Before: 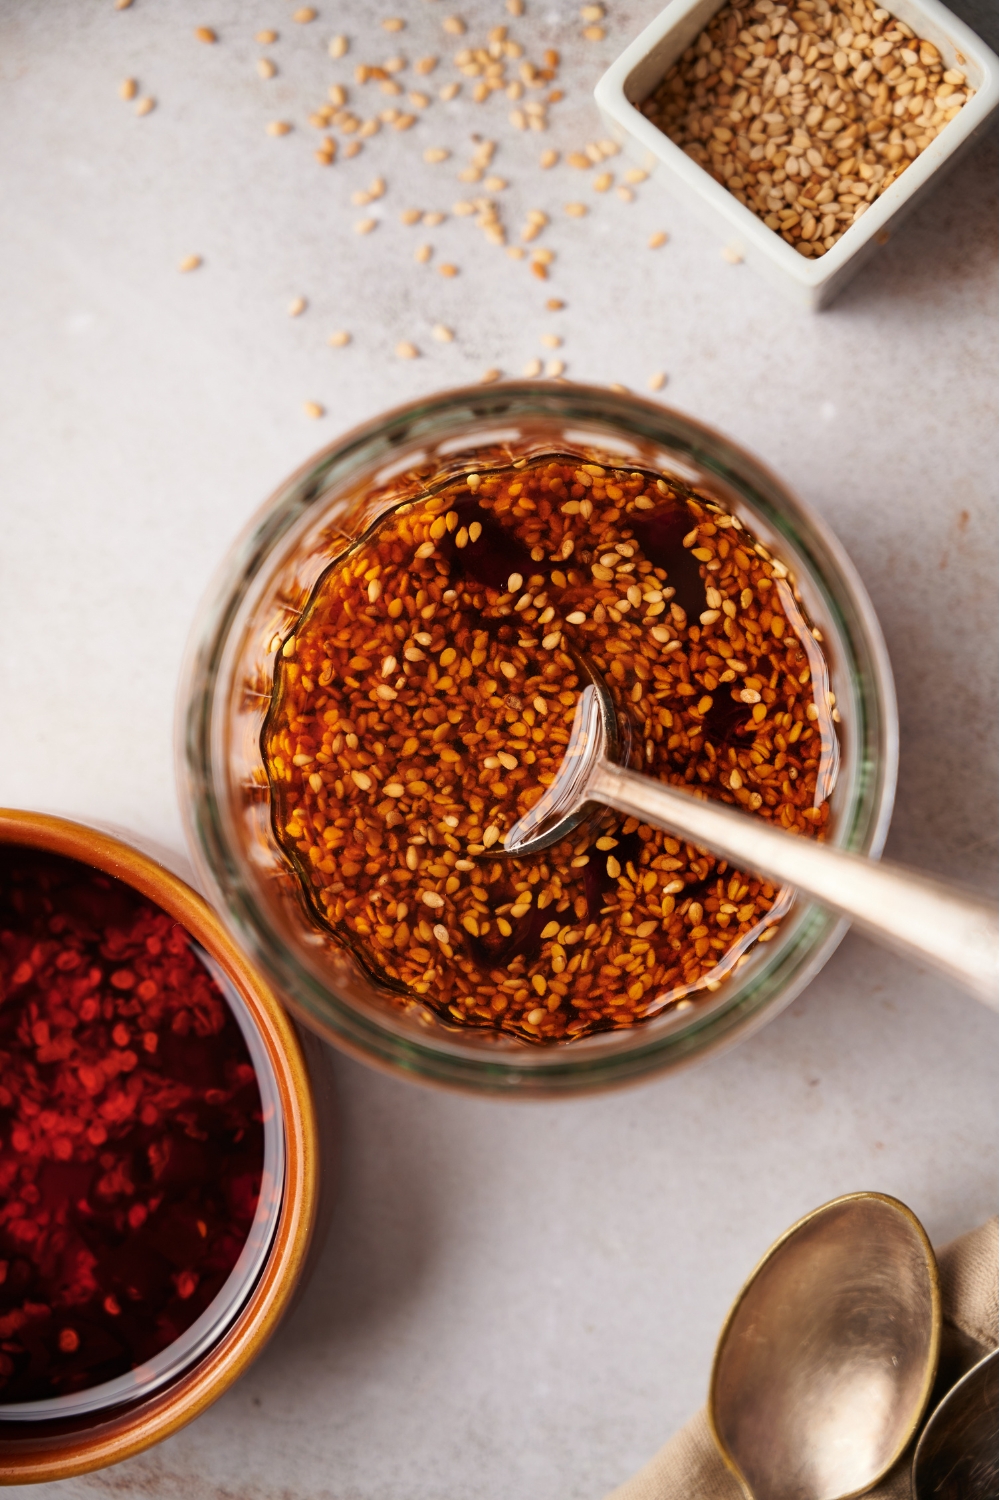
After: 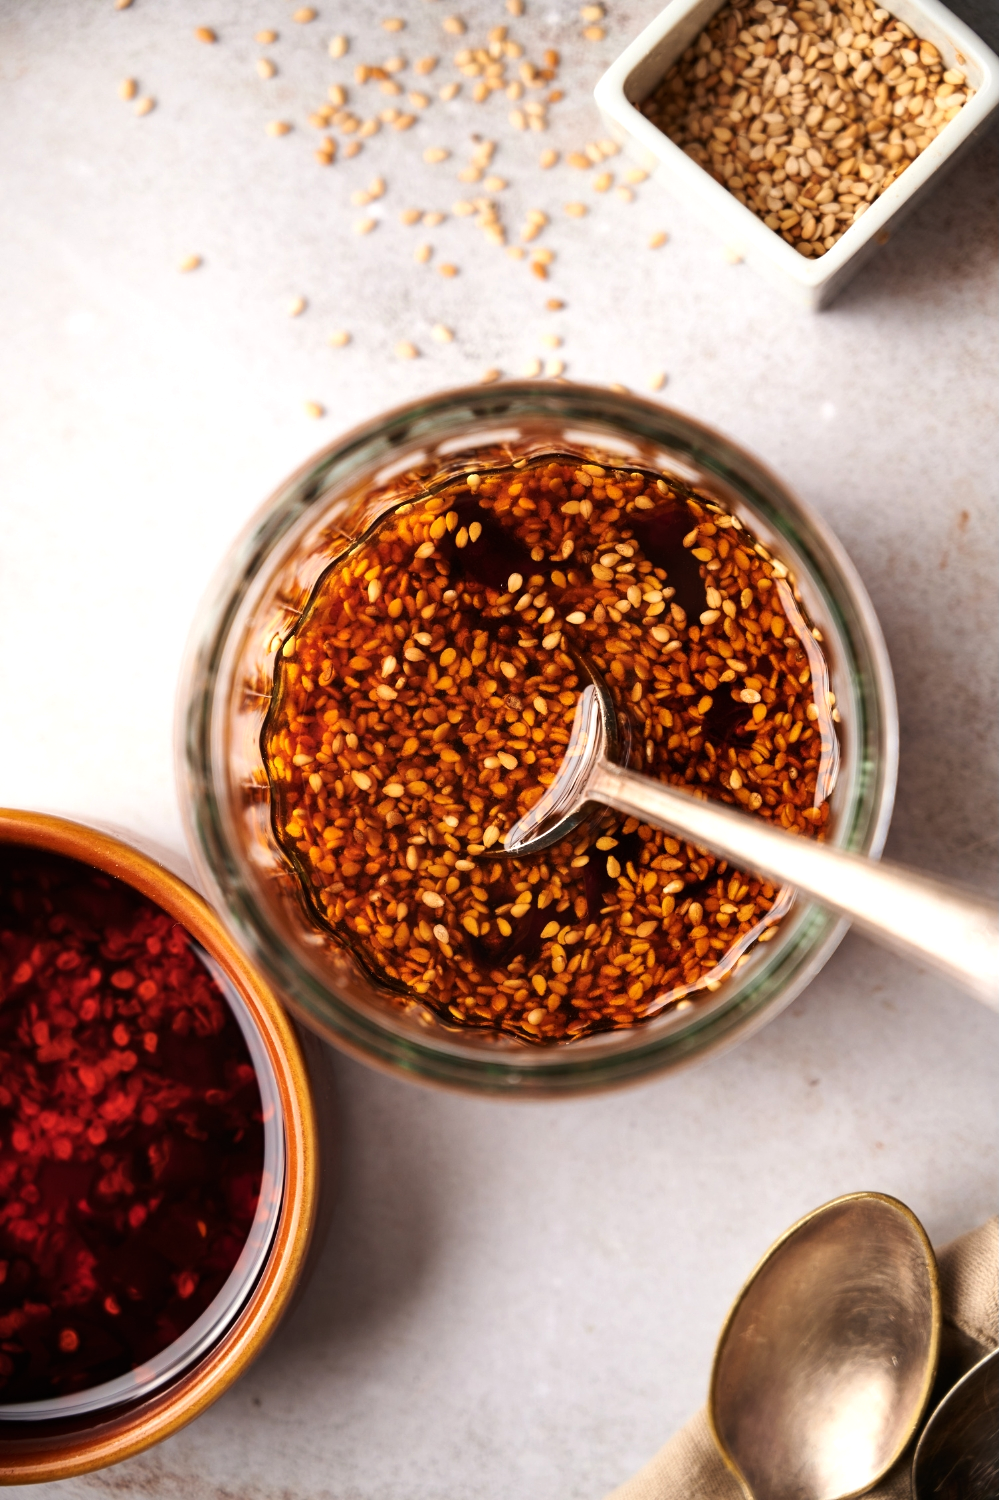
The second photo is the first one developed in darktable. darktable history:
tone equalizer: -8 EV -0.393 EV, -7 EV -0.356 EV, -6 EV -0.371 EV, -5 EV -0.215 EV, -3 EV 0.233 EV, -2 EV 0.351 EV, -1 EV 0.382 EV, +0 EV 0.412 EV, edges refinement/feathering 500, mask exposure compensation -1.57 EV, preserve details no
